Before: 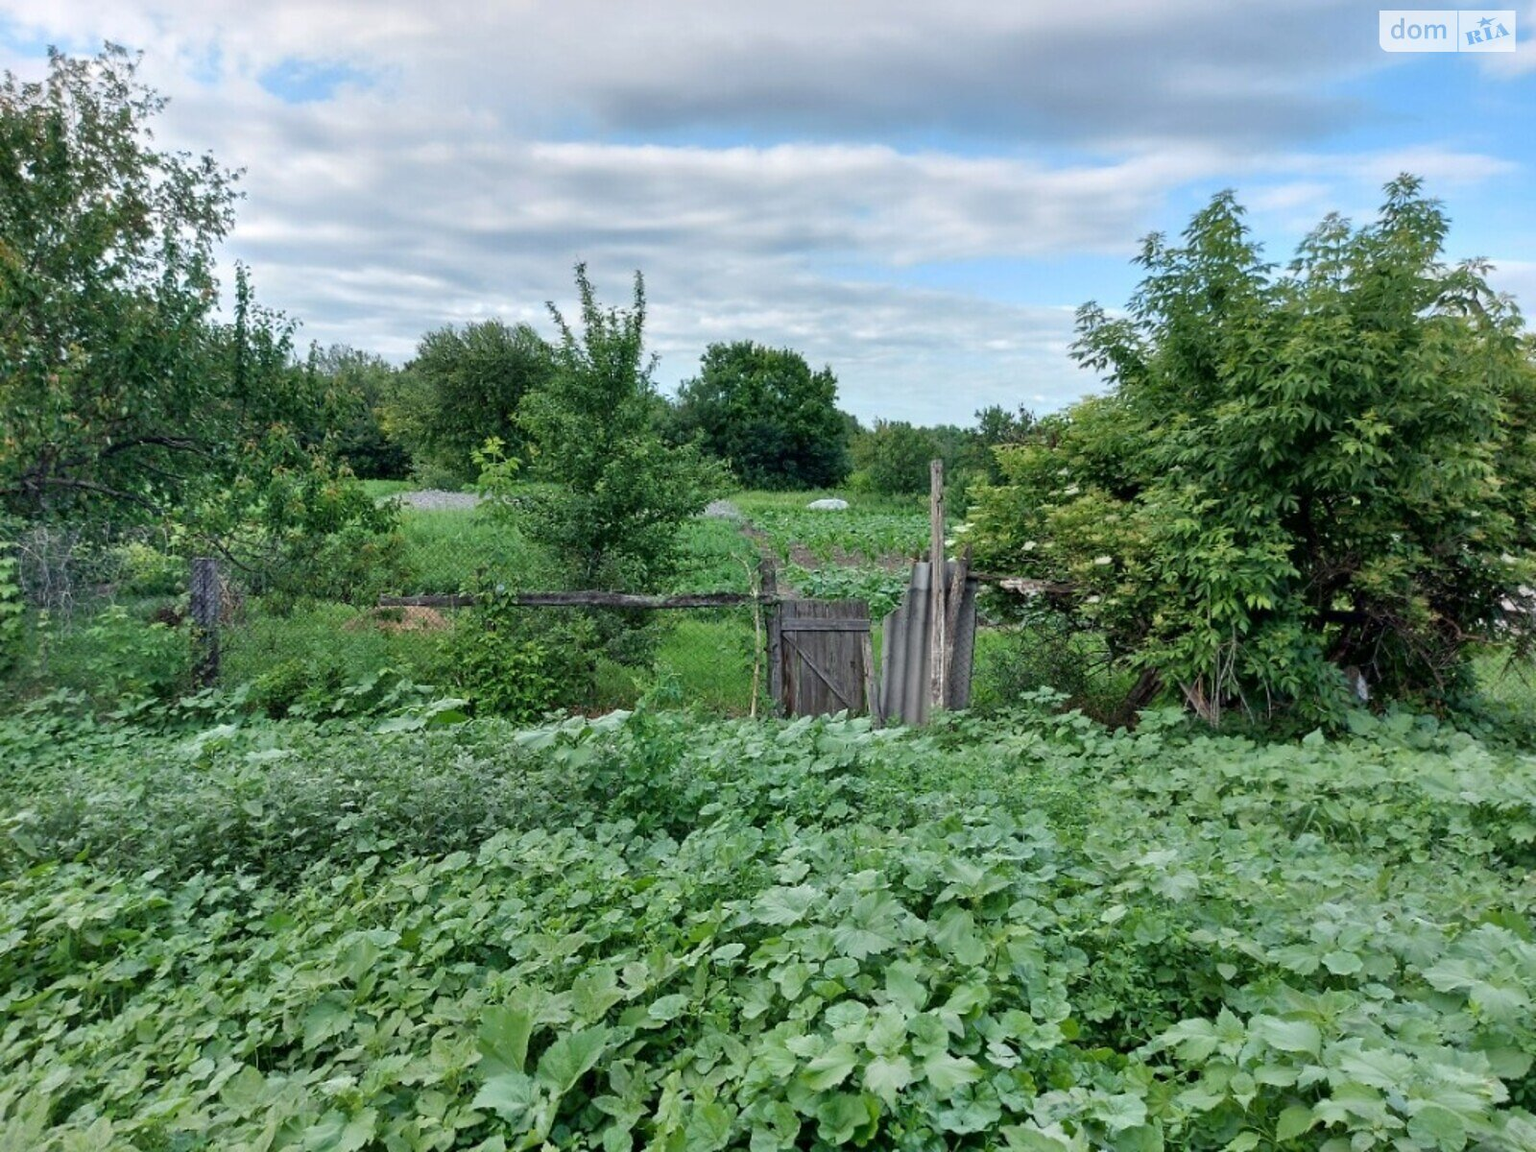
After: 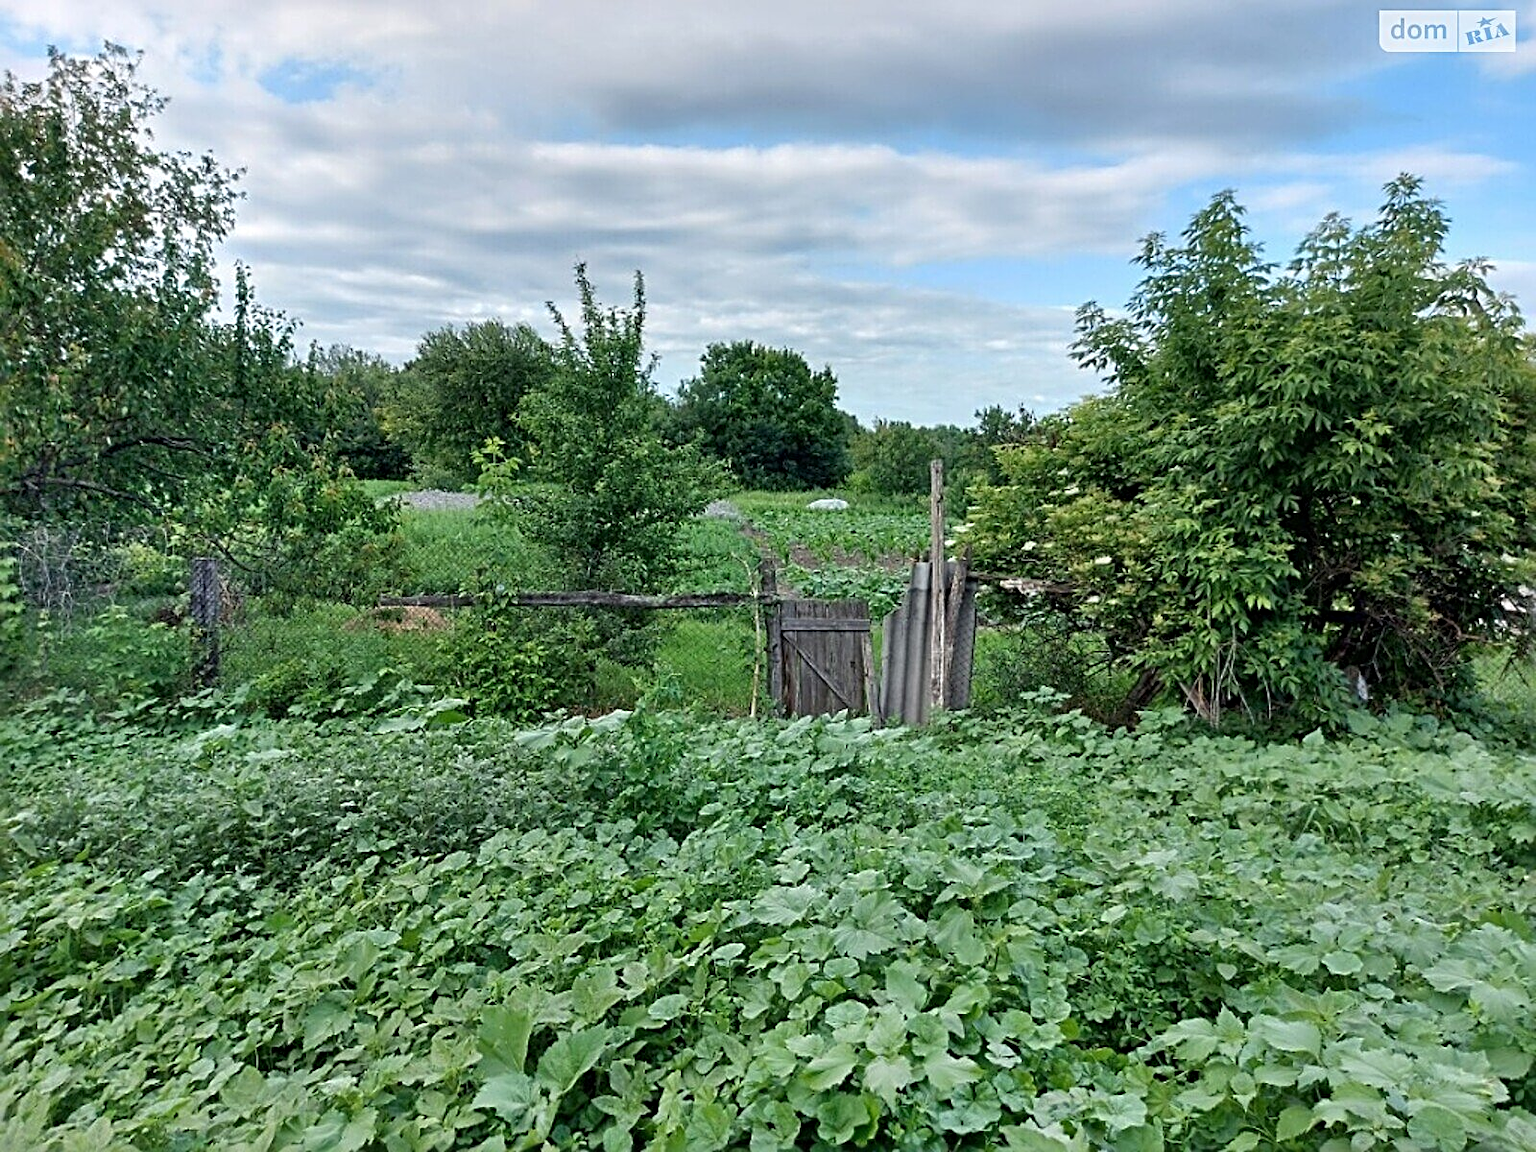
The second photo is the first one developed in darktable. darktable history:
sharpen: radius 3.054, amount 0.758
